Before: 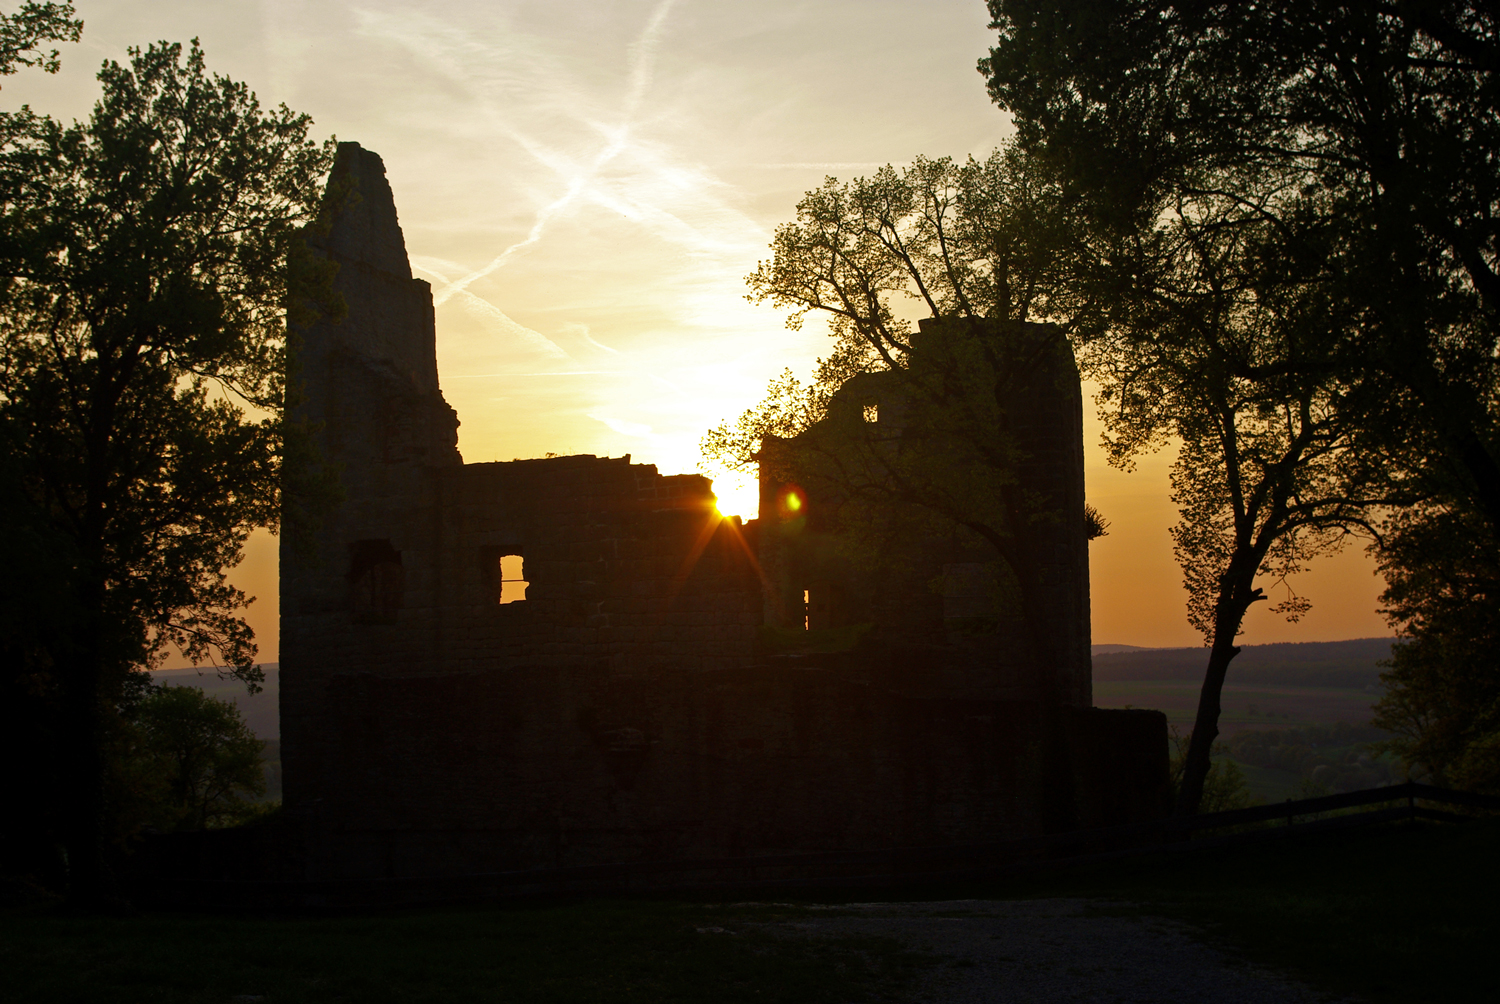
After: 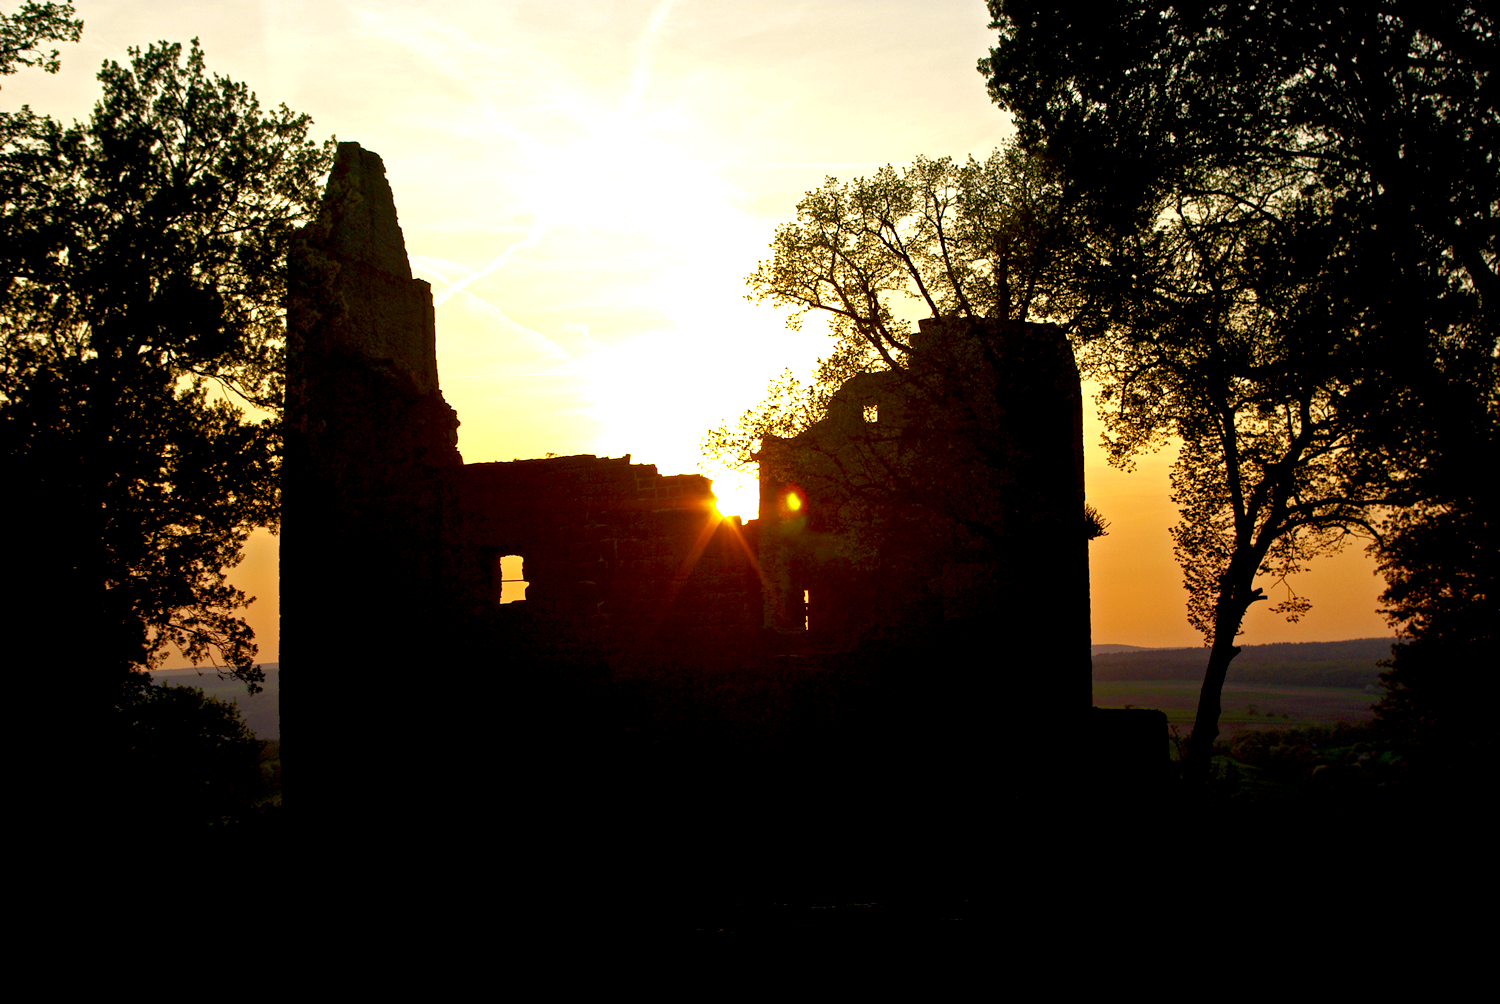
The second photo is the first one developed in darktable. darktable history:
exposure: black level correction 0.012, exposure 0.693 EV, compensate exposure bias true, compensate highlight preservation false
